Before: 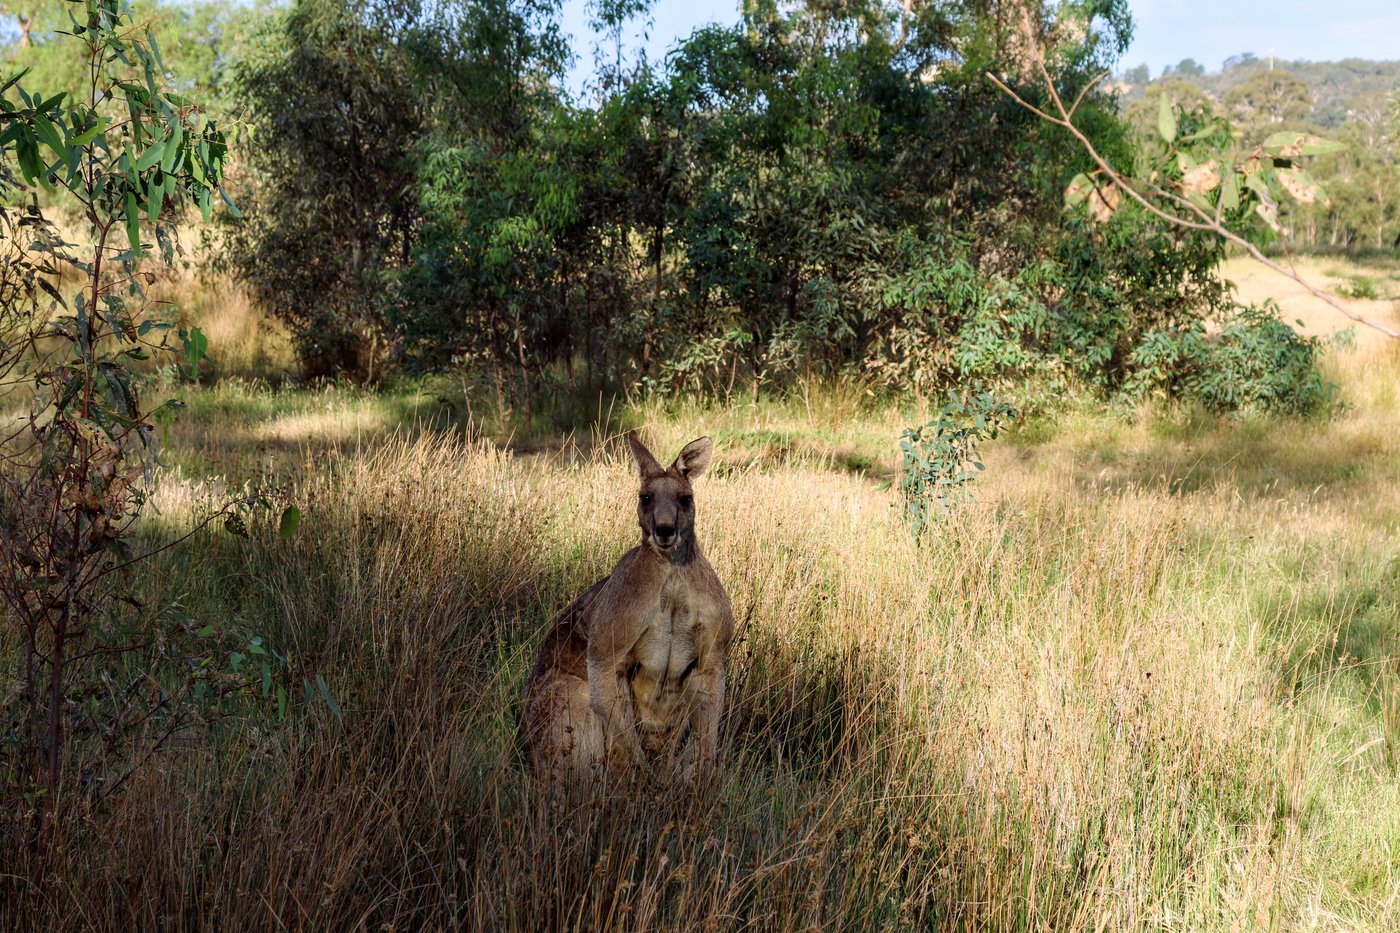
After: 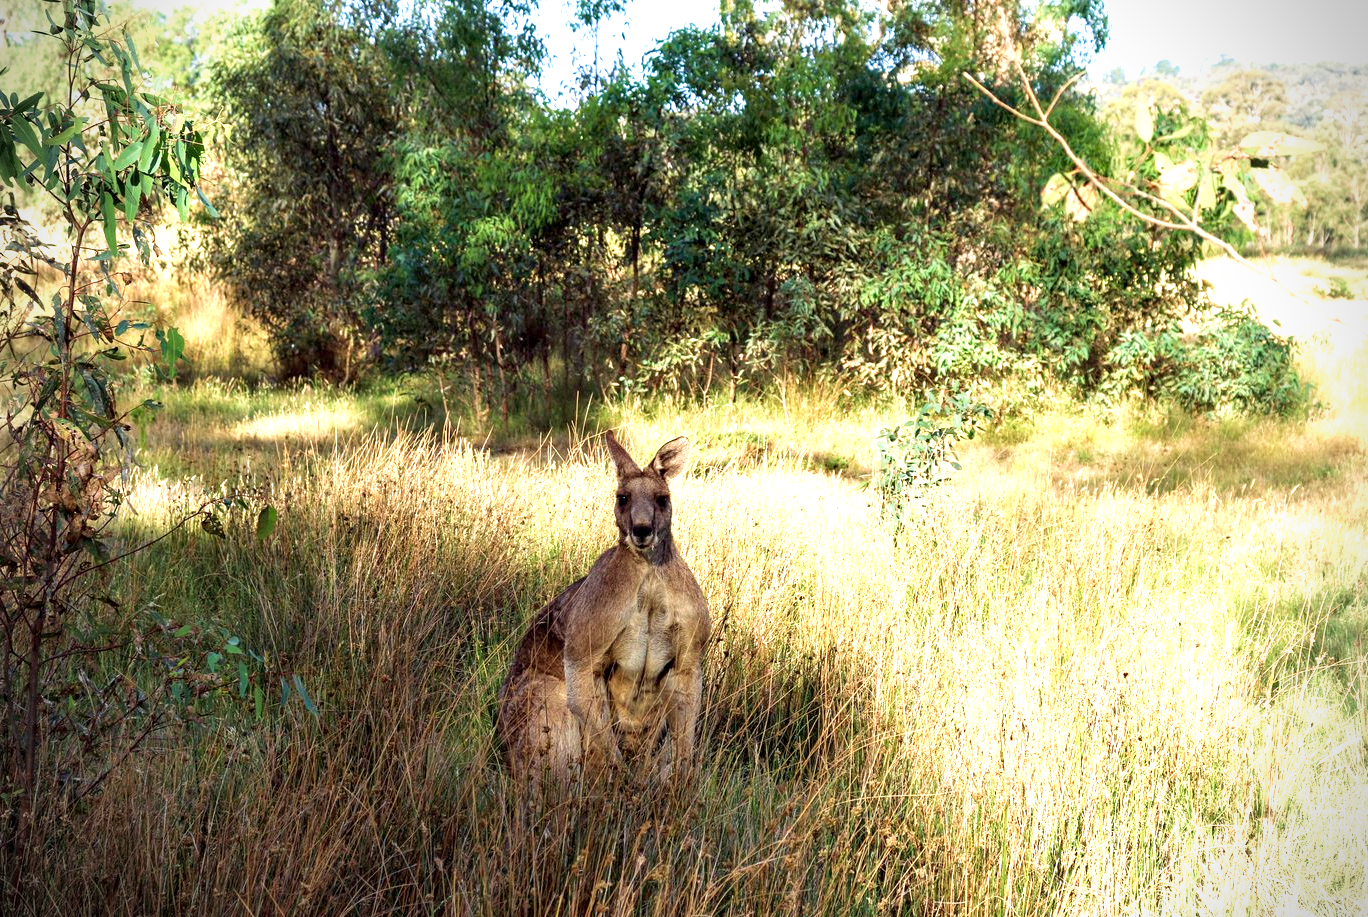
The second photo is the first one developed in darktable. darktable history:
exposure: black level correction 0.001, exposure 1.117 EV, compensate highlight preservation false
velvia: on, module defaults
crop and rotate: left 1.646%, right 0.625%, bottom 1.647%
vignetting: dithering 16-bit output
